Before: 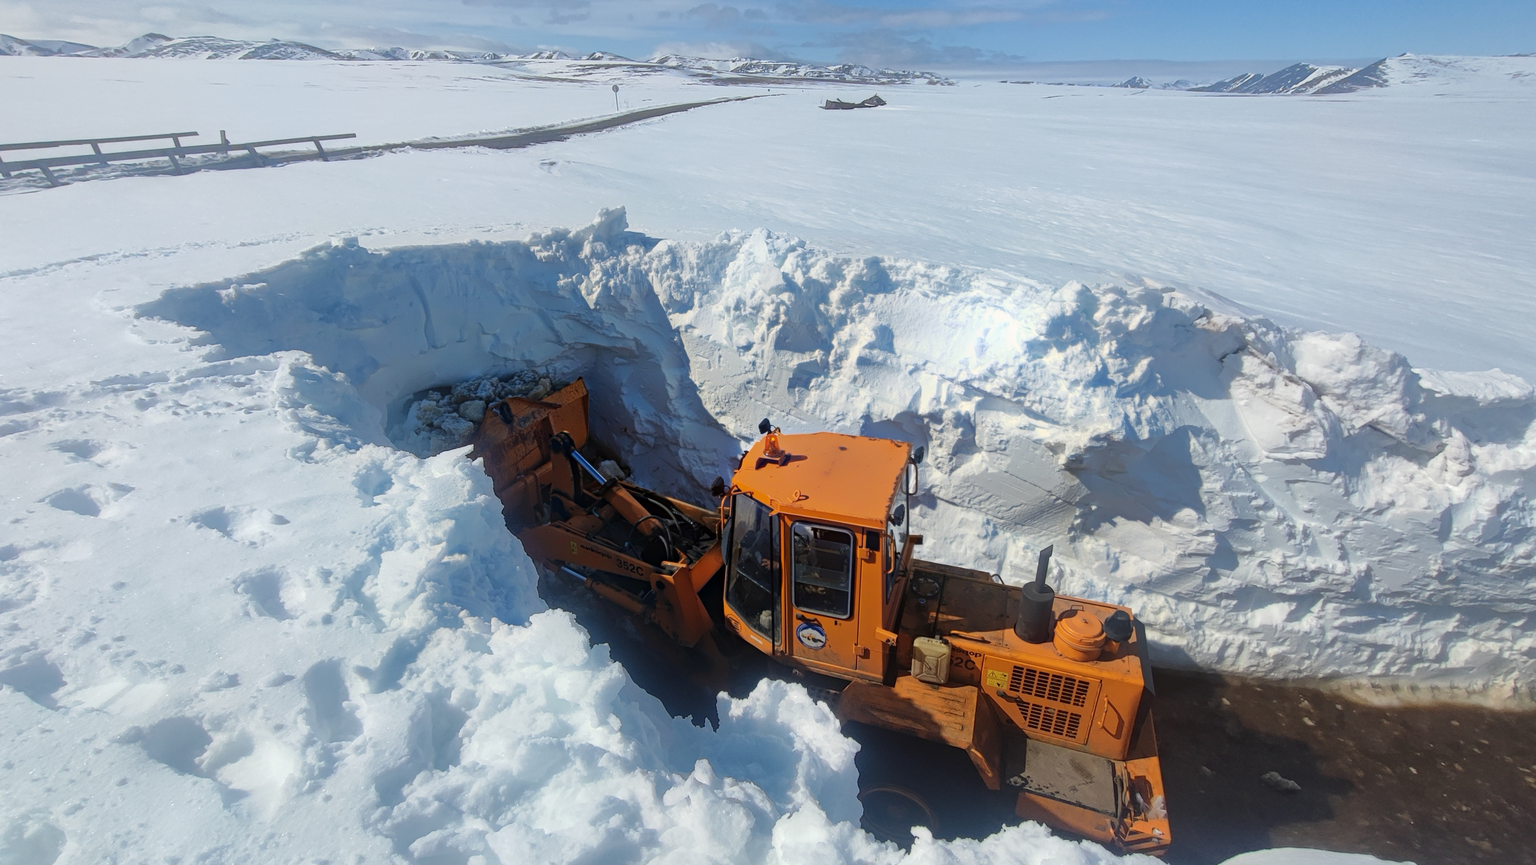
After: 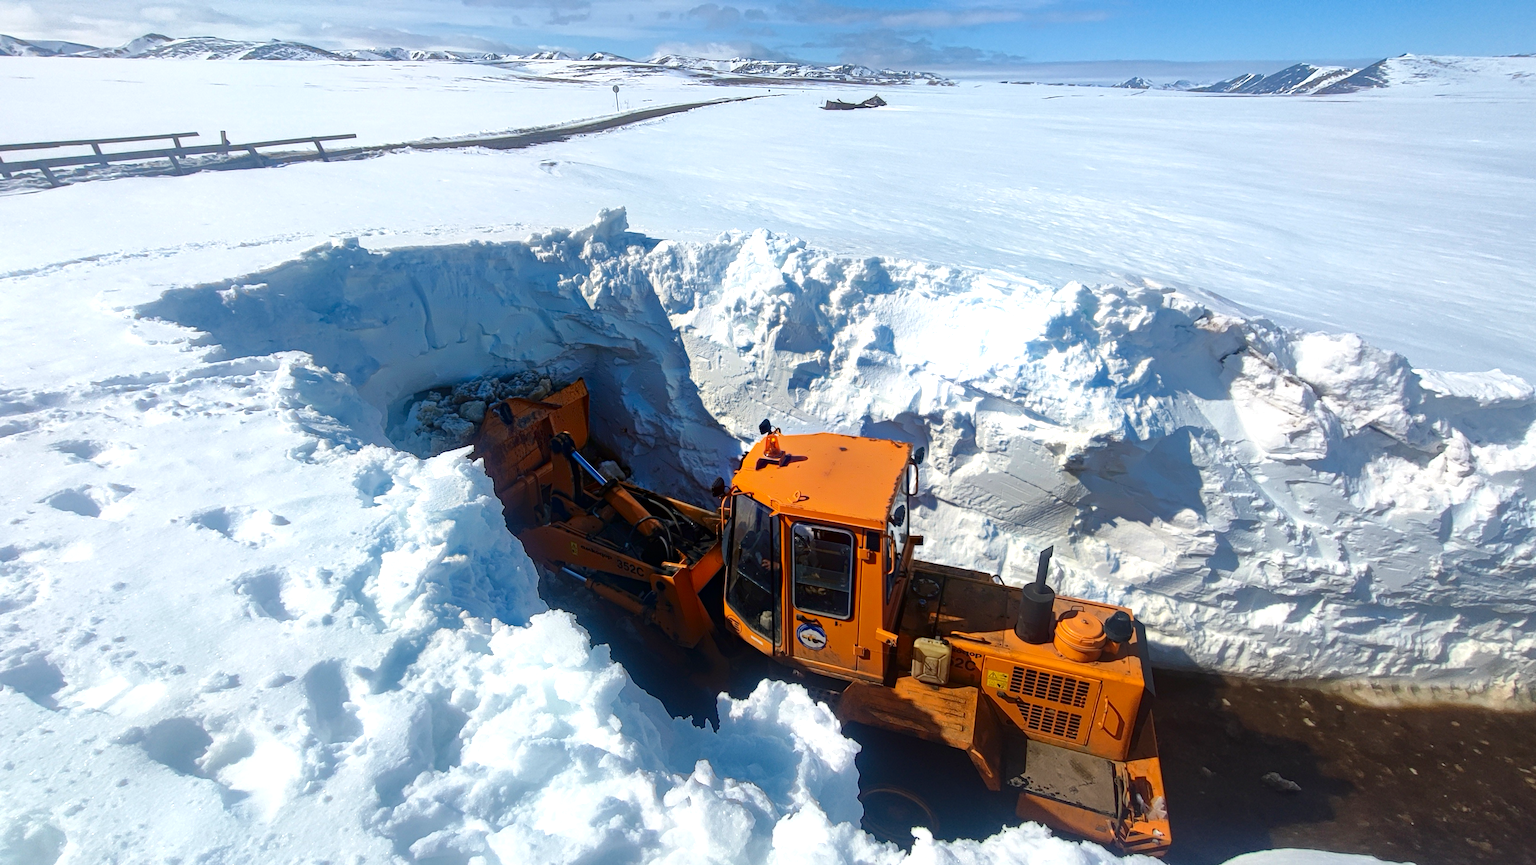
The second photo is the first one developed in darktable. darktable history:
haze removal: compatibility mode true, adaptive false
contrast brightness saturation: contrast 0.07, brightness -0.13, saturation 0.06
exposure: exposure 0.6 EV, compensate highlight preservation false
